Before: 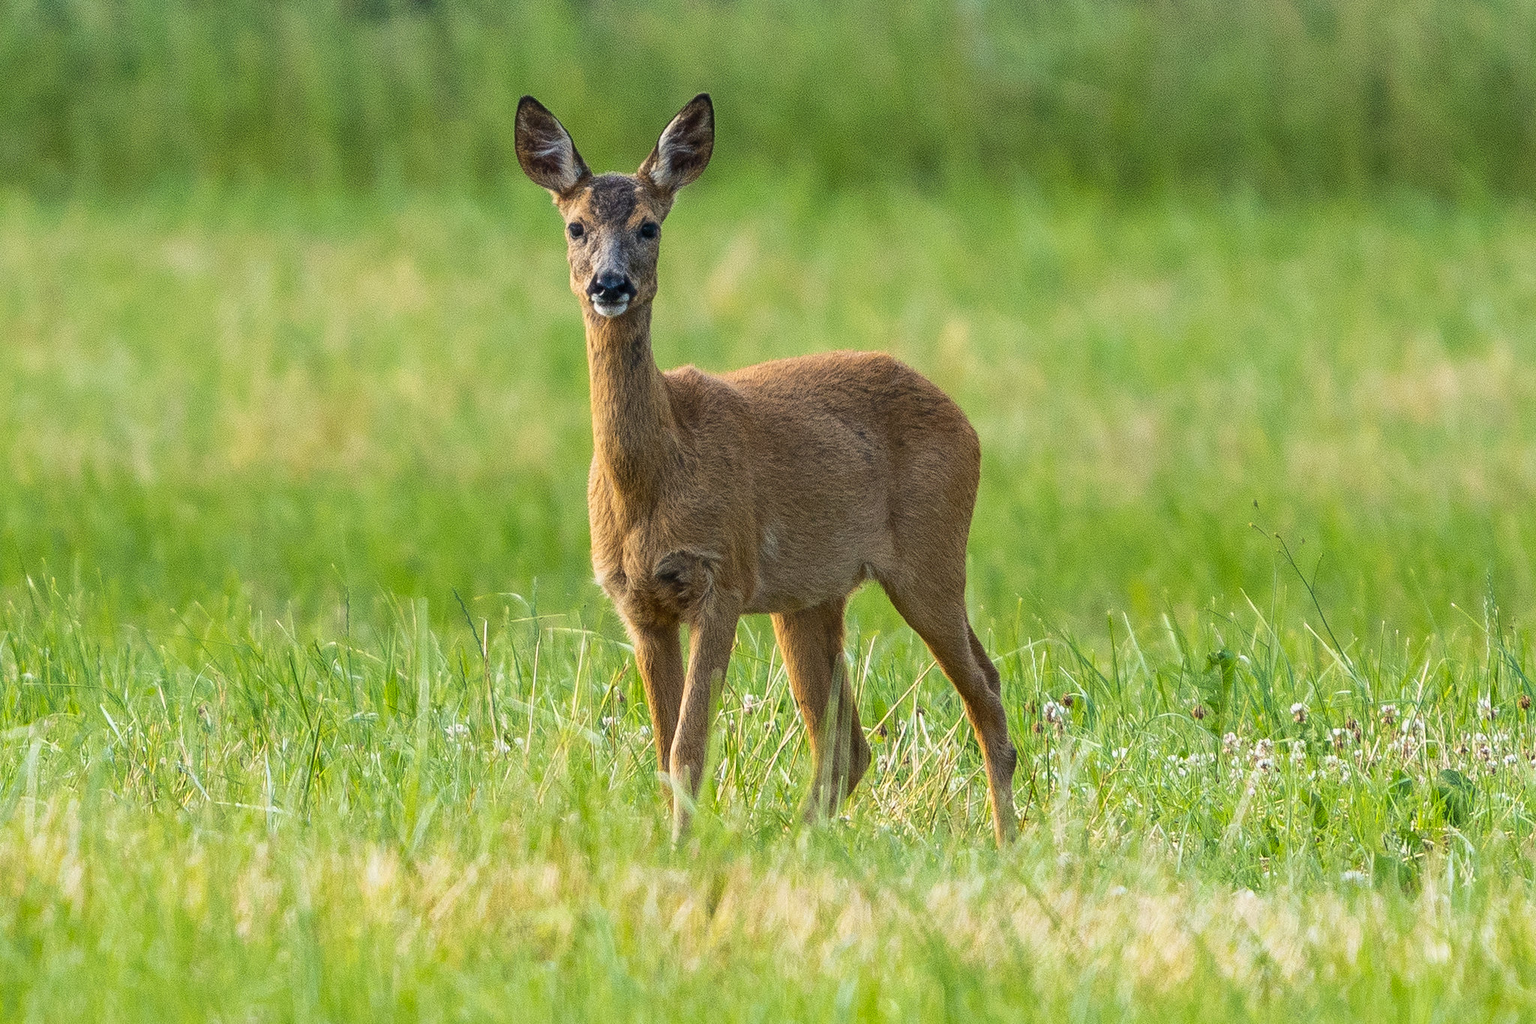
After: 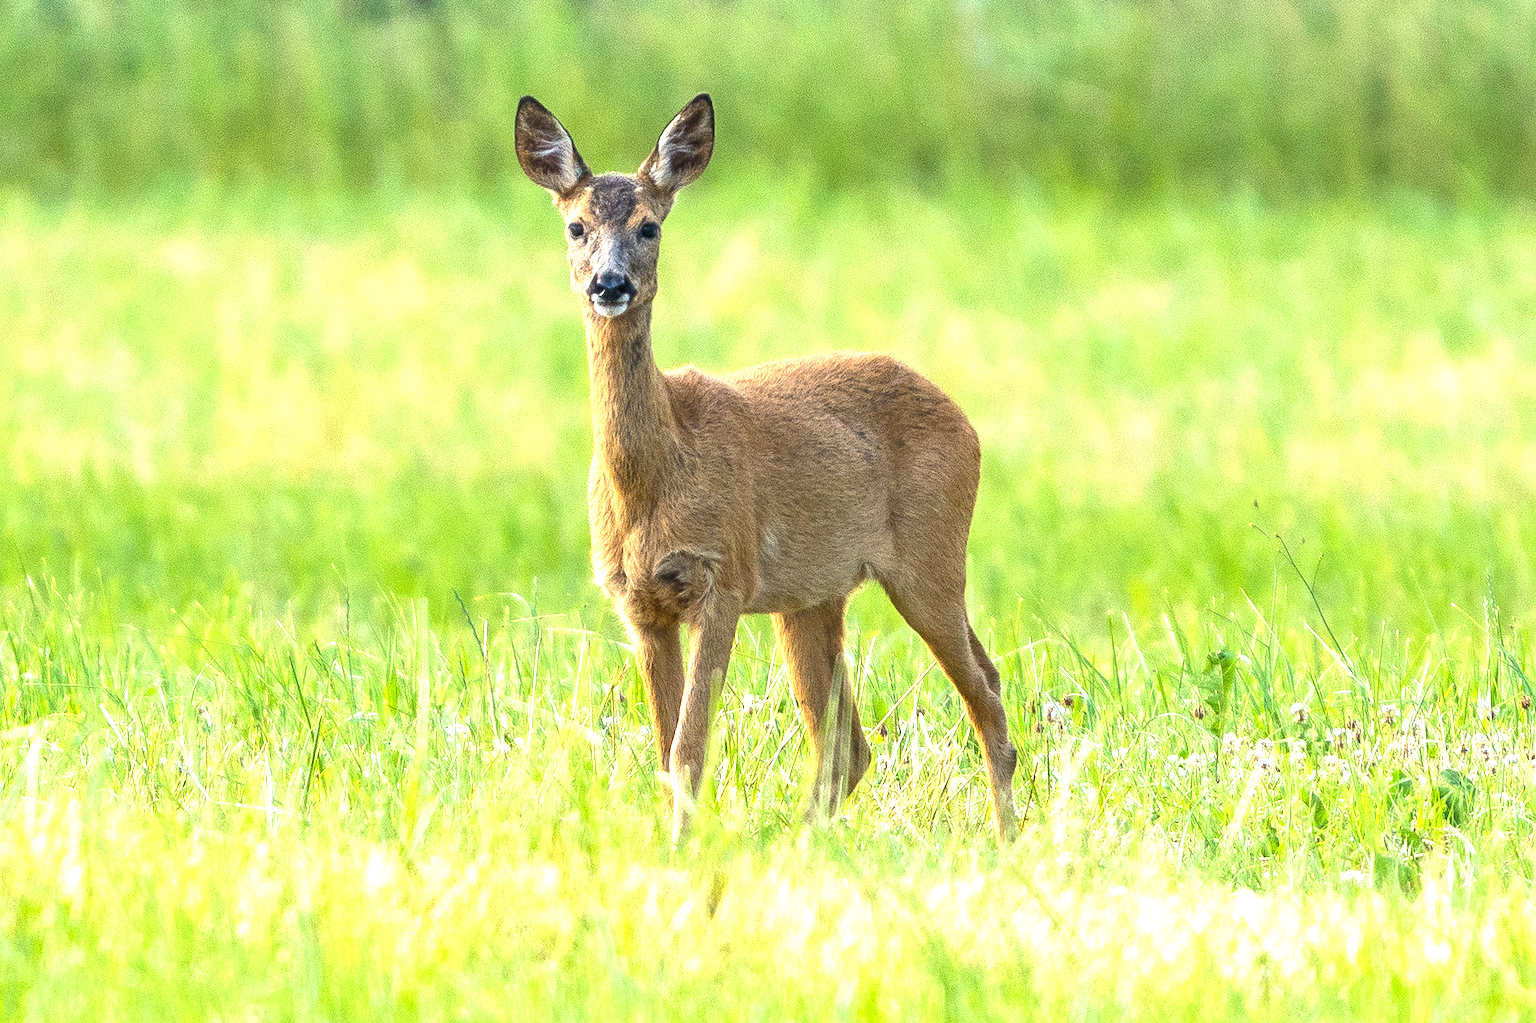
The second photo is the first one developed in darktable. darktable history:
exposure: black level correction 0, exposure 1.2 EV, compensate exposure bias true, compensate highlight preservation false
